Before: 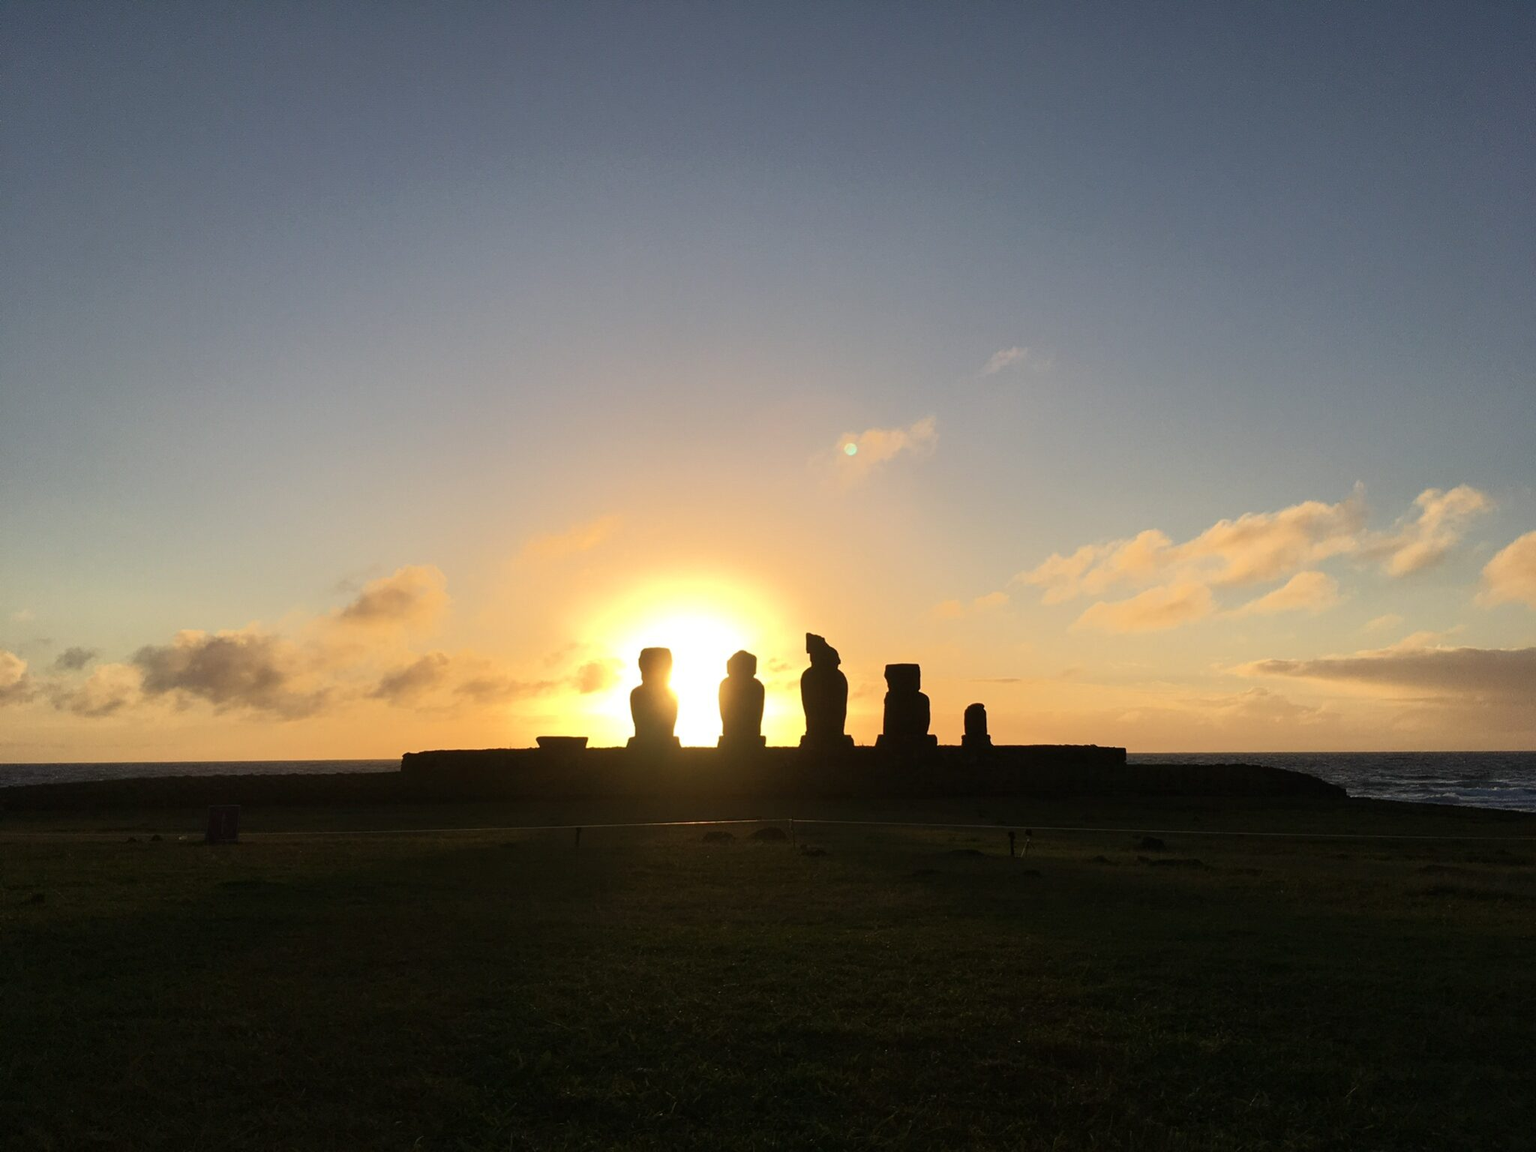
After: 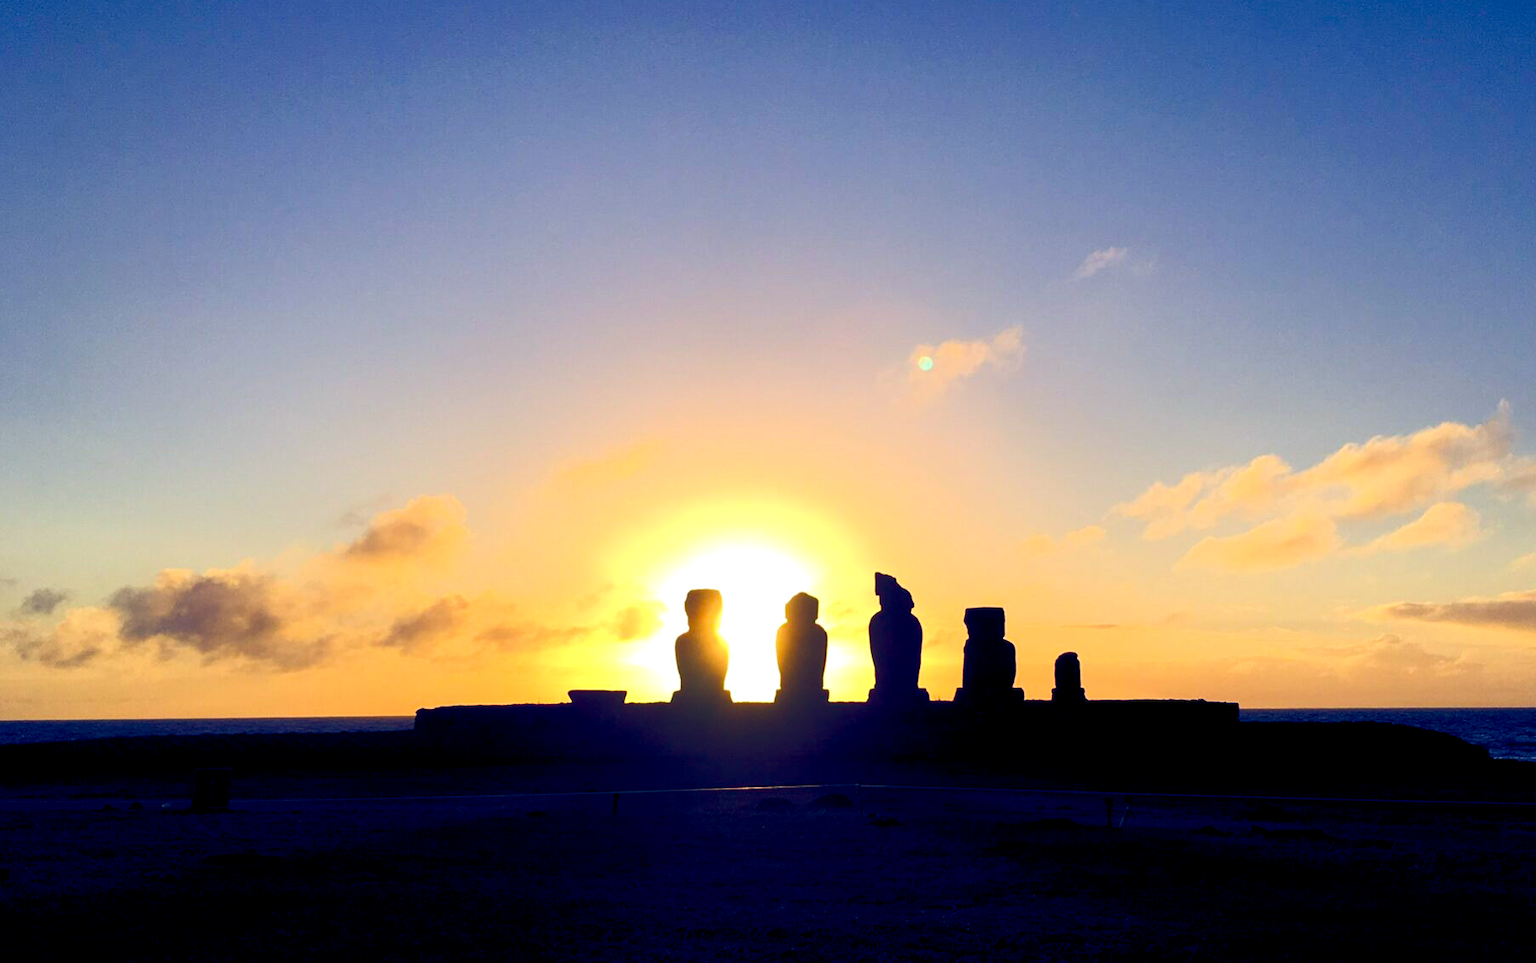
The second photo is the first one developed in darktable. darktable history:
color balance rgb: shadows lift › luminance -41.13%, shadows lift › chroma 14.13%, shadows lift › hue 260°, power › luminance -3.76%, power › chroma 0.56%, power › hue 40.37°, highlights gain › luminance 16.81%, highlights gain › chroma 2.94%, highlights gain › hue 260°, global offset › luminance -0.29%, global offset › chroma 0.31%, global offset › hue 260°, perceptual saturation grading › global saturation 20%, perceptual saturation grading › highlights -13.92%, perceptual saturation grading › shadows 50%
contrast brightness saturation: contrast 0.16, saturation 0.32
crop and rotate: left 2.425%, top 11.305%, right 9.6%, bottom 15.08%
